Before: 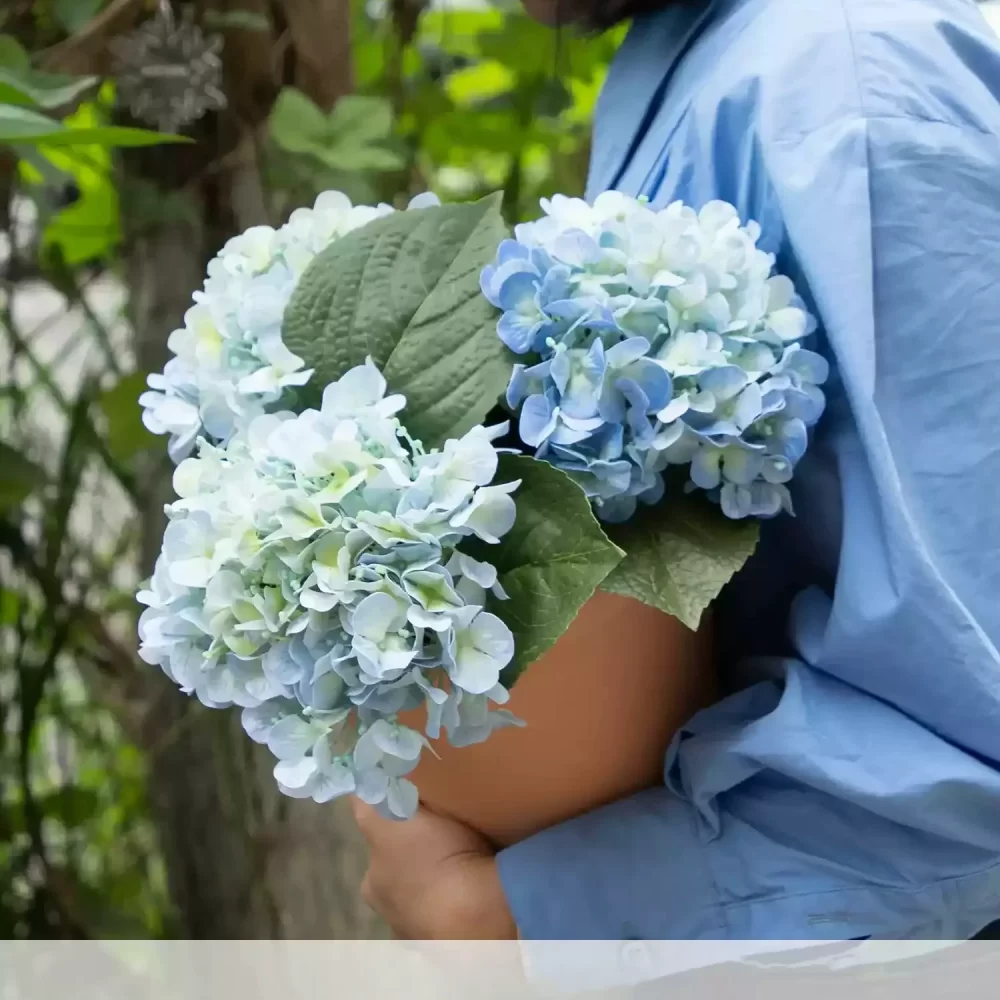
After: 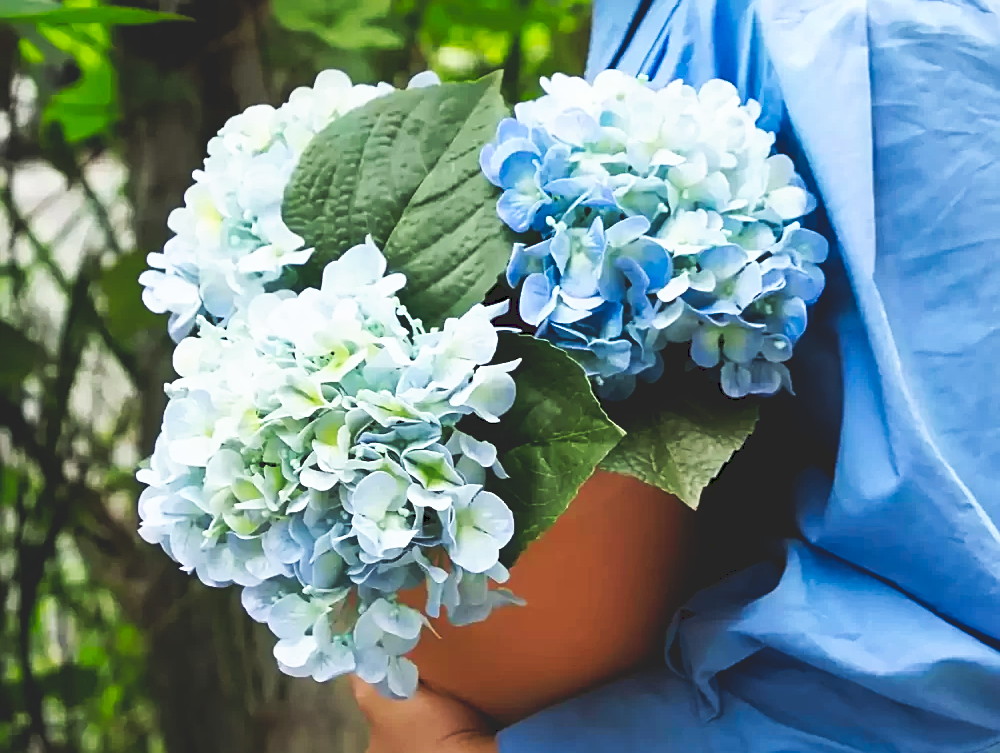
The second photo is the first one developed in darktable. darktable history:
sharpen: on, module defaults
crop and rotate: top 12.149%, bottom 12.549%
tone curve: curves: ch0 [(0, 0) (0.003, 0.147) (0.011, 0.147) (0.025, 0.147) (0.044, 0.147) (0.069, 0.147) (0.1, 0.15) (0.136, 0.158) (0.177, 0.174) (0.224, 0.198) (0.277, 0.241) (0.335, 0.292) (0.399, 0.361) (0.468, 0.452) (0.543, 0.568) (0.623, 0.679) (0.709, 0.793) (0.801, 0.886) (0.898, 0.966) (1, 1)], preserve colors none
color balance rgb: perceptual saturation grading › global saturation 14.873%
